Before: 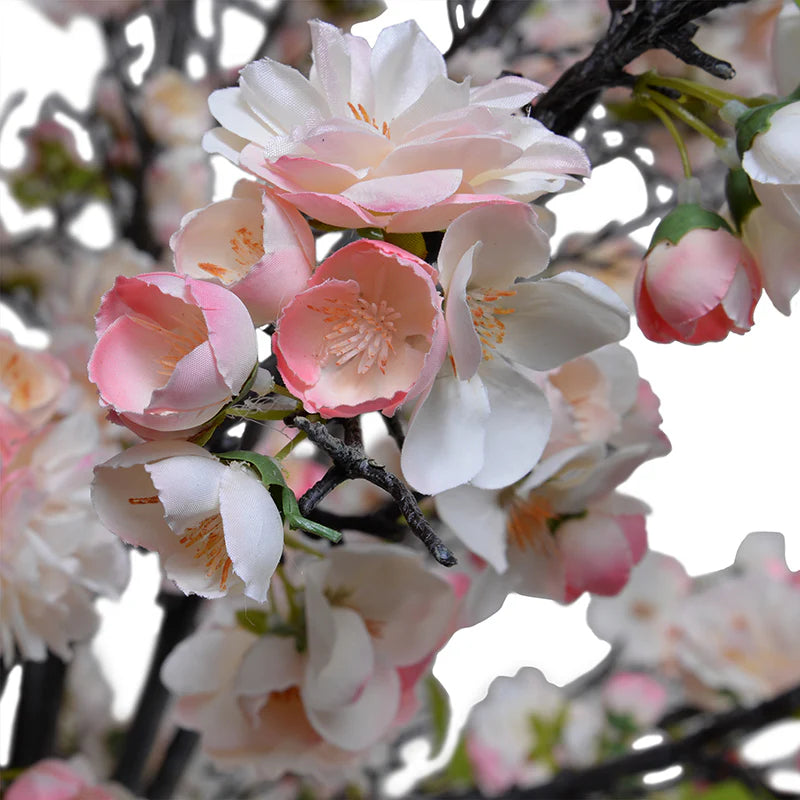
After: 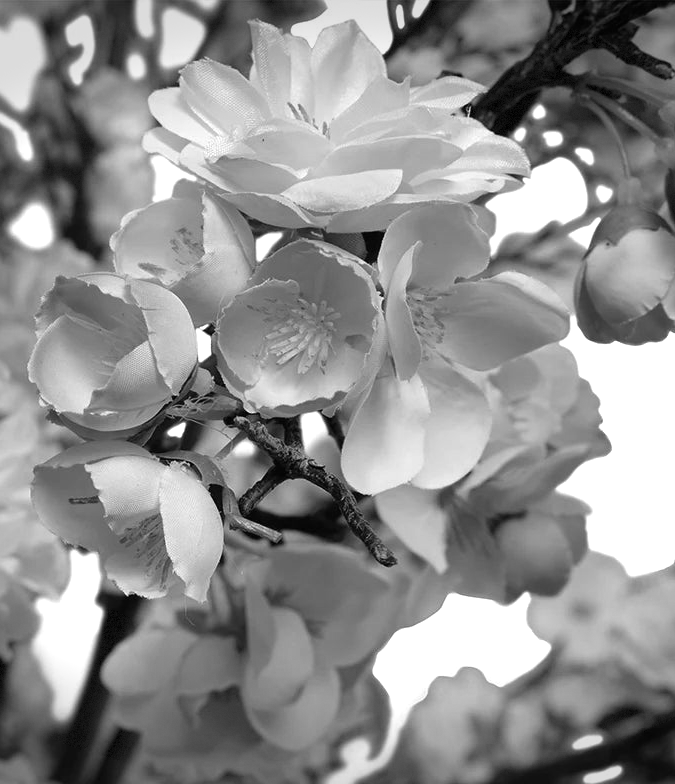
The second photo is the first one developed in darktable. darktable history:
vignetting: fall-off start 100%, brightness -0.406, saturation -0.3, width/height ratio 1.324, dithering 8-bit output, unbound false
monochrome: a 1.94, b -0.638
crop: left 7.598%, right 7.873%
color balance: mode lift, gamma, gain (sRGB), lift [0.997, 0.979, 1.021, 1.011], gamma [1, 1.084, 0.916, 0.998], gain [1, 0.87, 1.13, 1.101], contrast 4.55%, contrast fulcrum 38.24%, output saturation 104.09%
